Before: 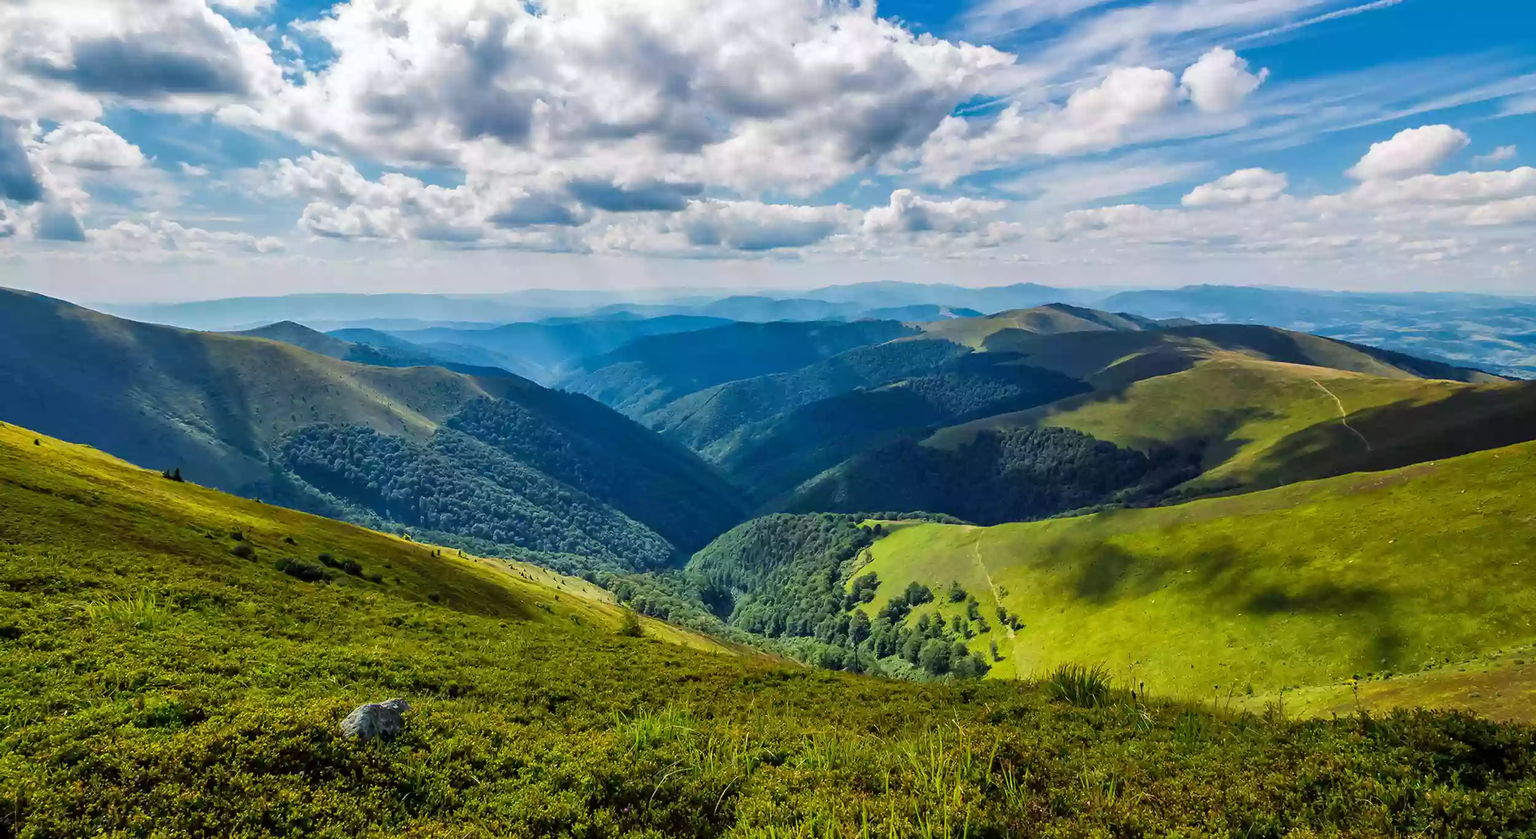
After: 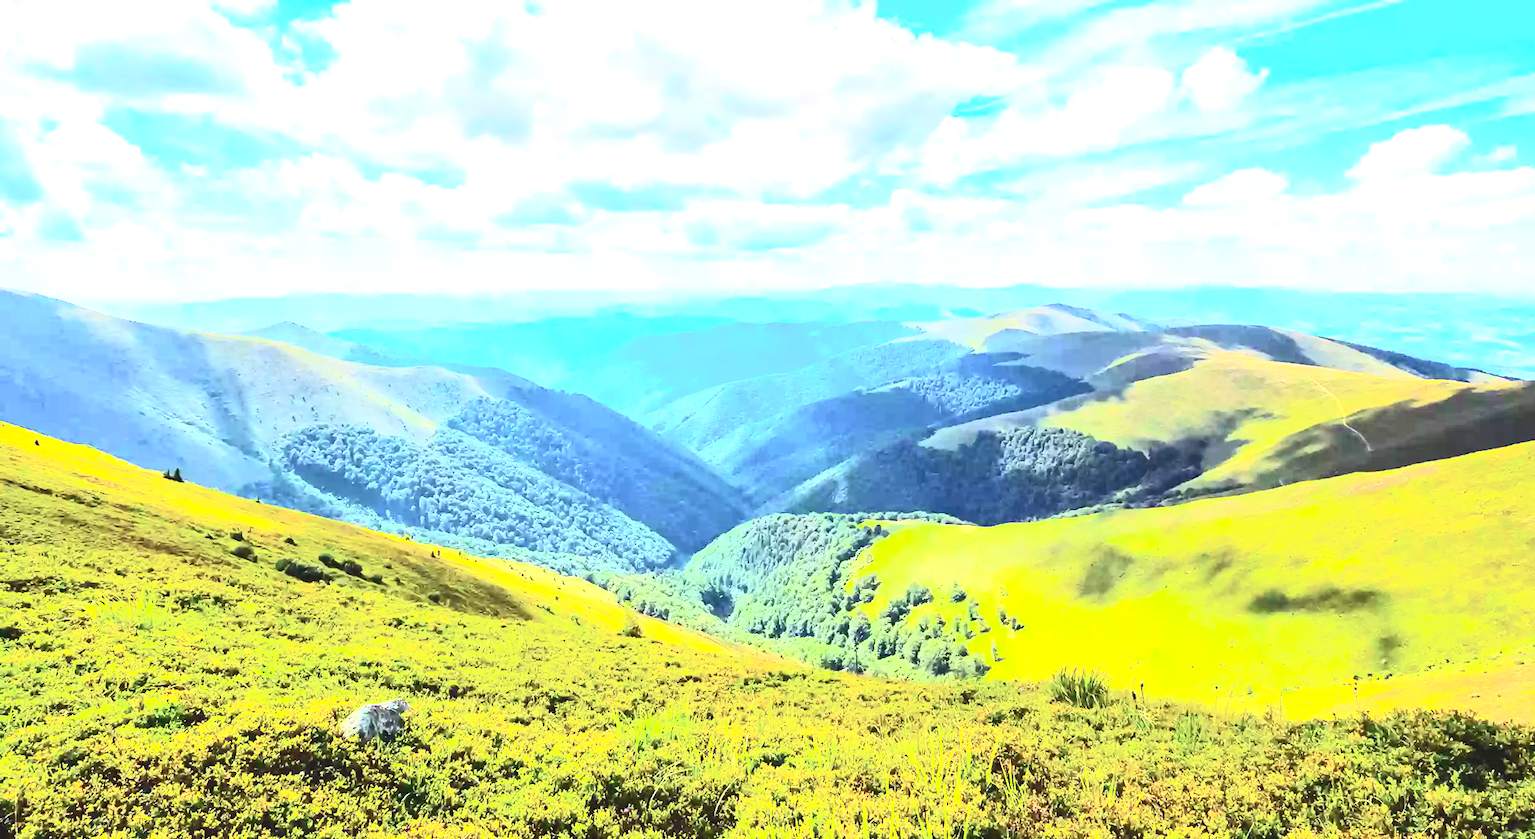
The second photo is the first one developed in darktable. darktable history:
tone curve: curves: ch0 [(0, 0.098) (0.262, 0.324) (0.421, 0.59) (0.54, 0.803) (0.725, 0.922) (0.99, 0.974)], color space Lab, independent channels, preserve colors none
exposure: black level correction 0, exposure 1.882 EV, compensate exposure bias true, compensate highlight preservation false
